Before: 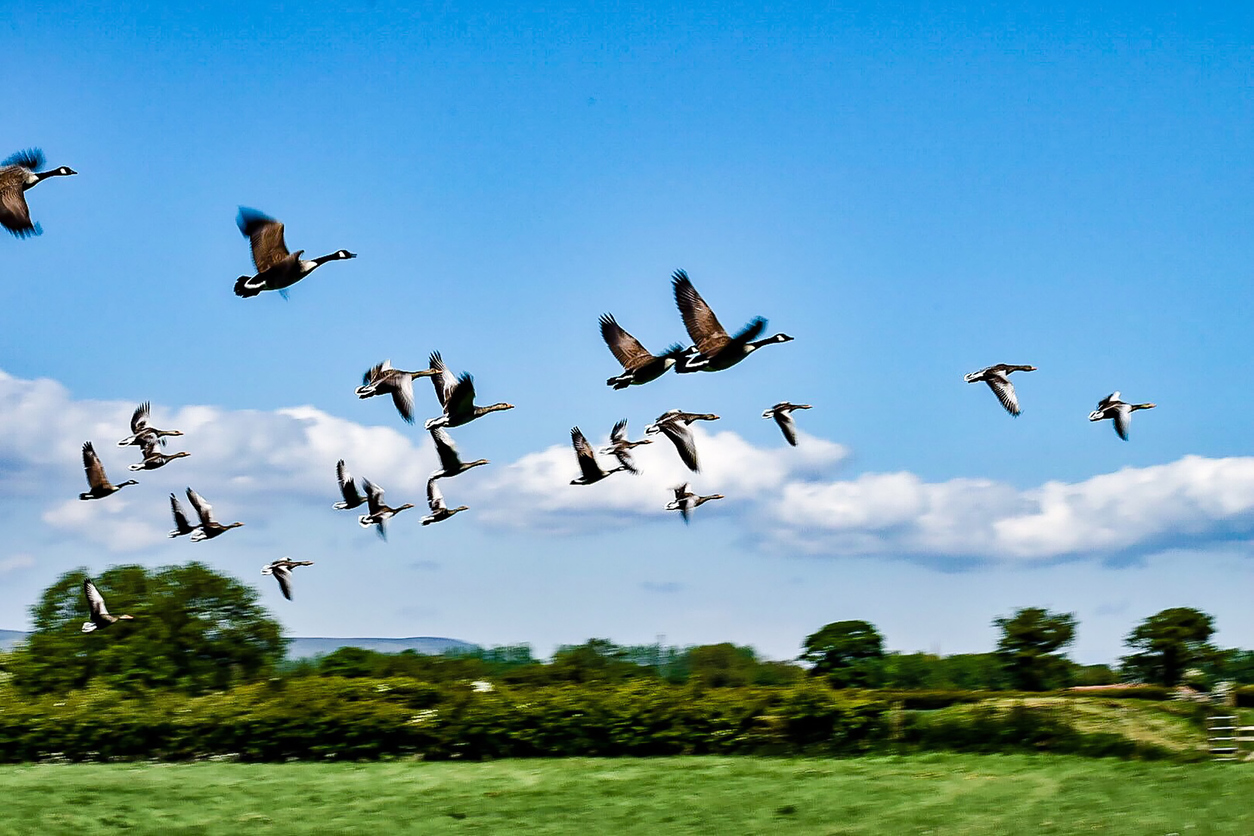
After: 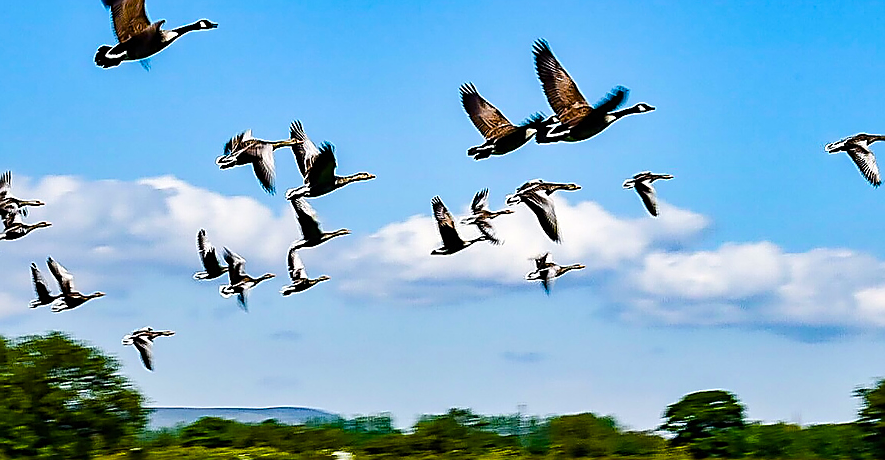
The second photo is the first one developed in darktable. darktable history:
color balance rgb: perceptual saturation grading › global saturation 29.679%, global vibrance 14.565%
crop: left 11.1%, top 27.595%, right 18.304%, bottom 17.304%
sharpen: radius 1.397, amount 1.235, threshold 0.628
